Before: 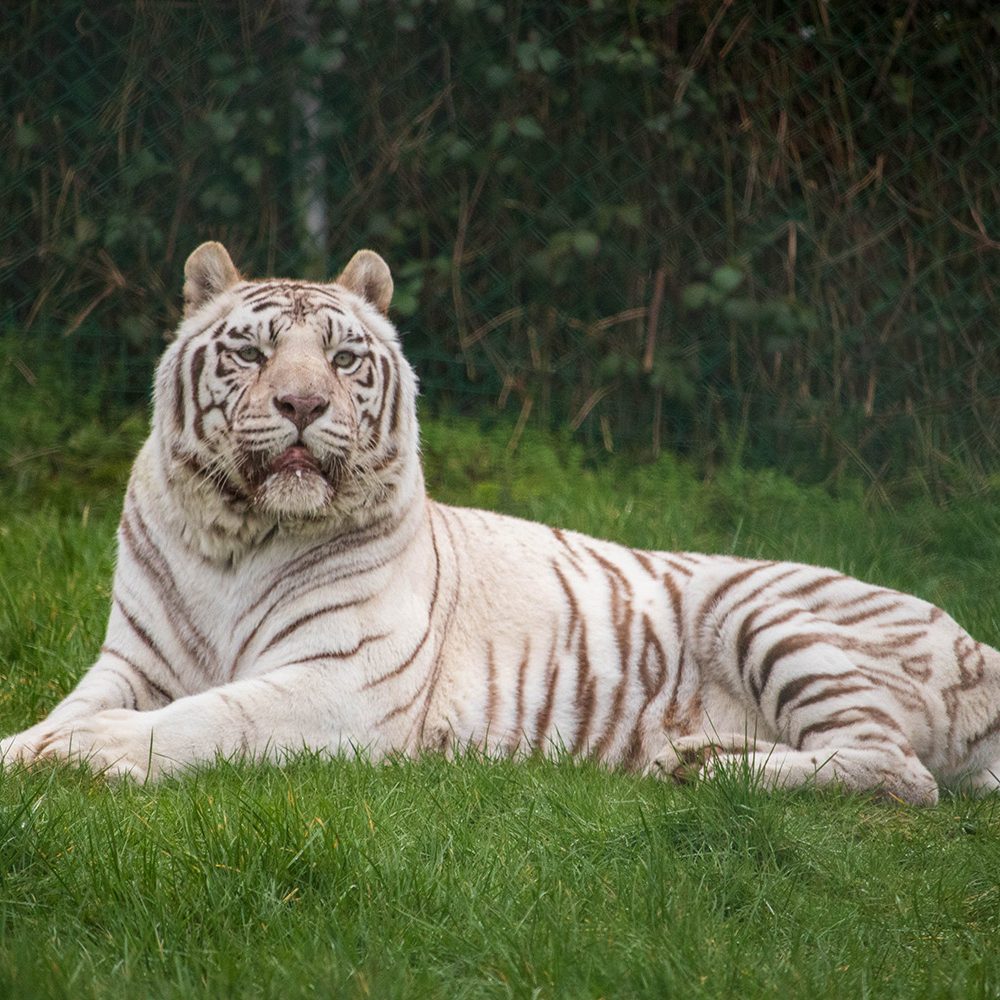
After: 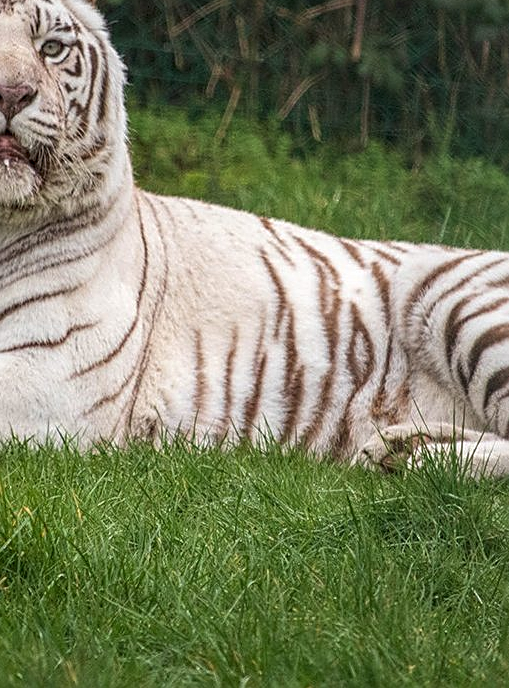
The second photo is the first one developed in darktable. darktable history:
local contrast: detail 130%
crop and rotate: left 29.237%, top 31.152%, right 19.807%
sharpen: on, module defaults
